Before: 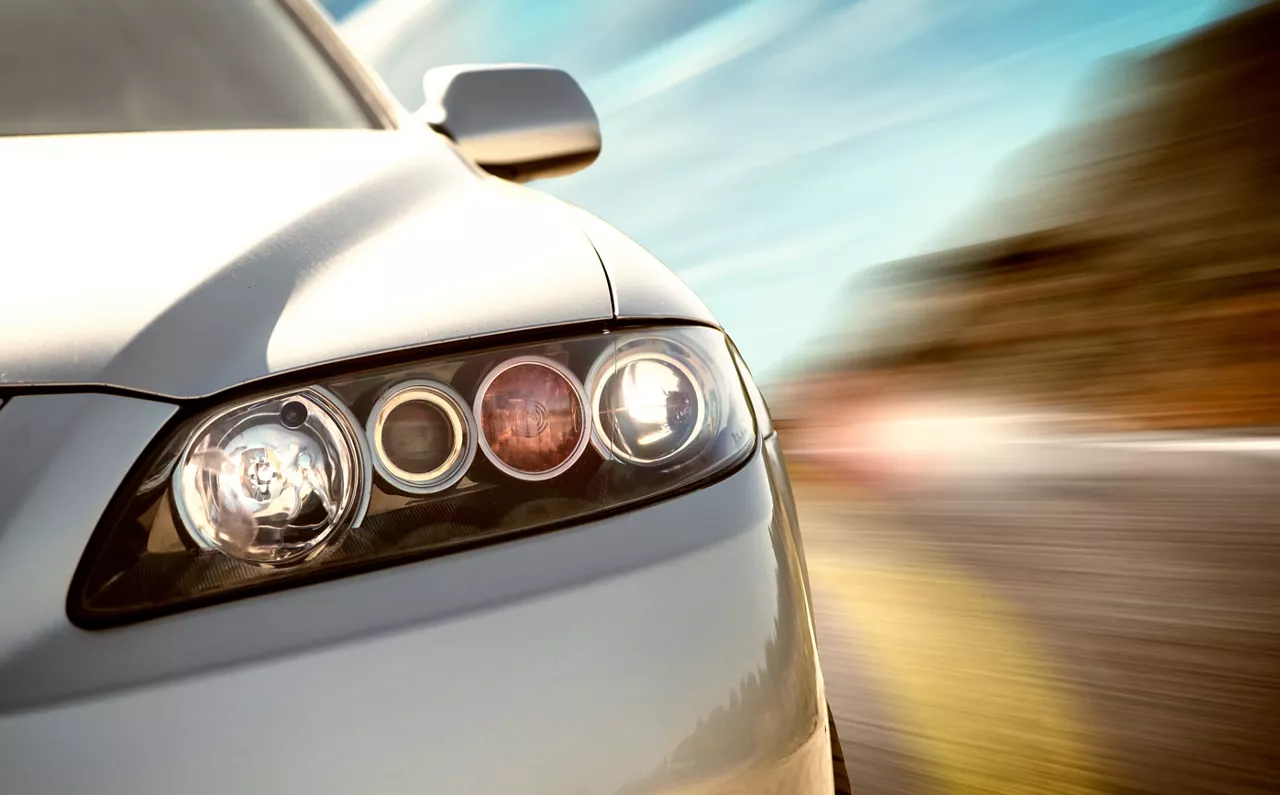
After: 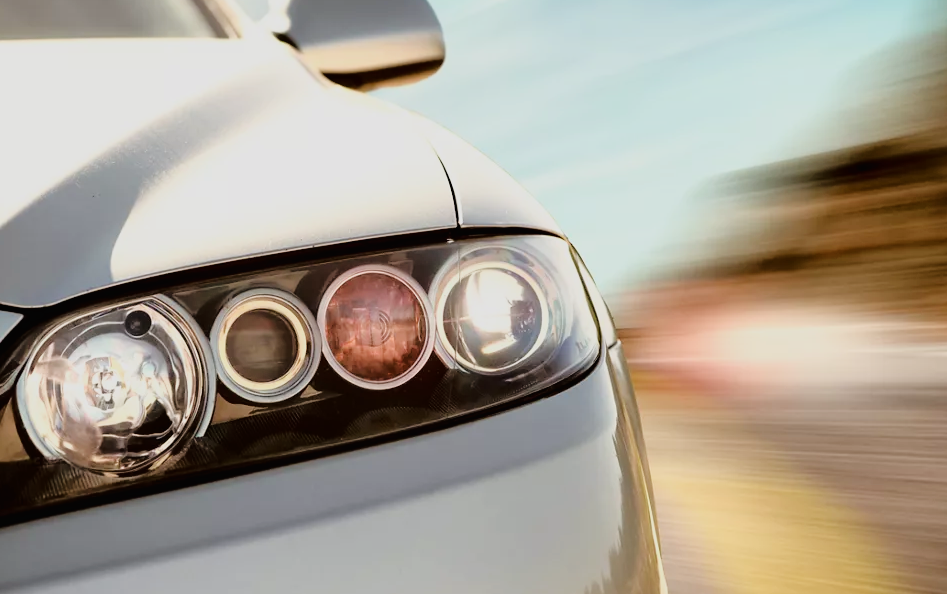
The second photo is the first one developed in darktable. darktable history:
tone curve: curves: ch0 [(0, 0.009) (0.105, 0.08) (0.195, 0.18) (0.283, 0.316) (0.384, 0.434) (0.485, 0.531) (0.638, 0.69) (0.81, 0.872) (1, 0.977)]; ch1 [(0, 0) (0.161, 0.092) (0.35, 0.33) (0.379, 0.401) (0.456, 0.469) (0.502, 0.5) (0.525, 0.514) (0.586, 0.617) (0.635, 0.655) (1, 1)]; ch2 [(0, 0) (0.371, 0.362) (0.437, 0.437) (0.48, 0.49) (0.53, 0.515) (0.56, 0.571) (0.622, 0.606) (1, 1)], color space Lab, linked channels
filmic rgb: black relative exposure -7.65 EV, white relative exposure 4.56 EV, threshold 5.99 EV, hardness 3.61, iterations of high-quality reconstruction 0, enable highlight reconstruction true
crop and rotate: left 12.238%, top 11.466%, right 13.728%, bottom 13.749%
